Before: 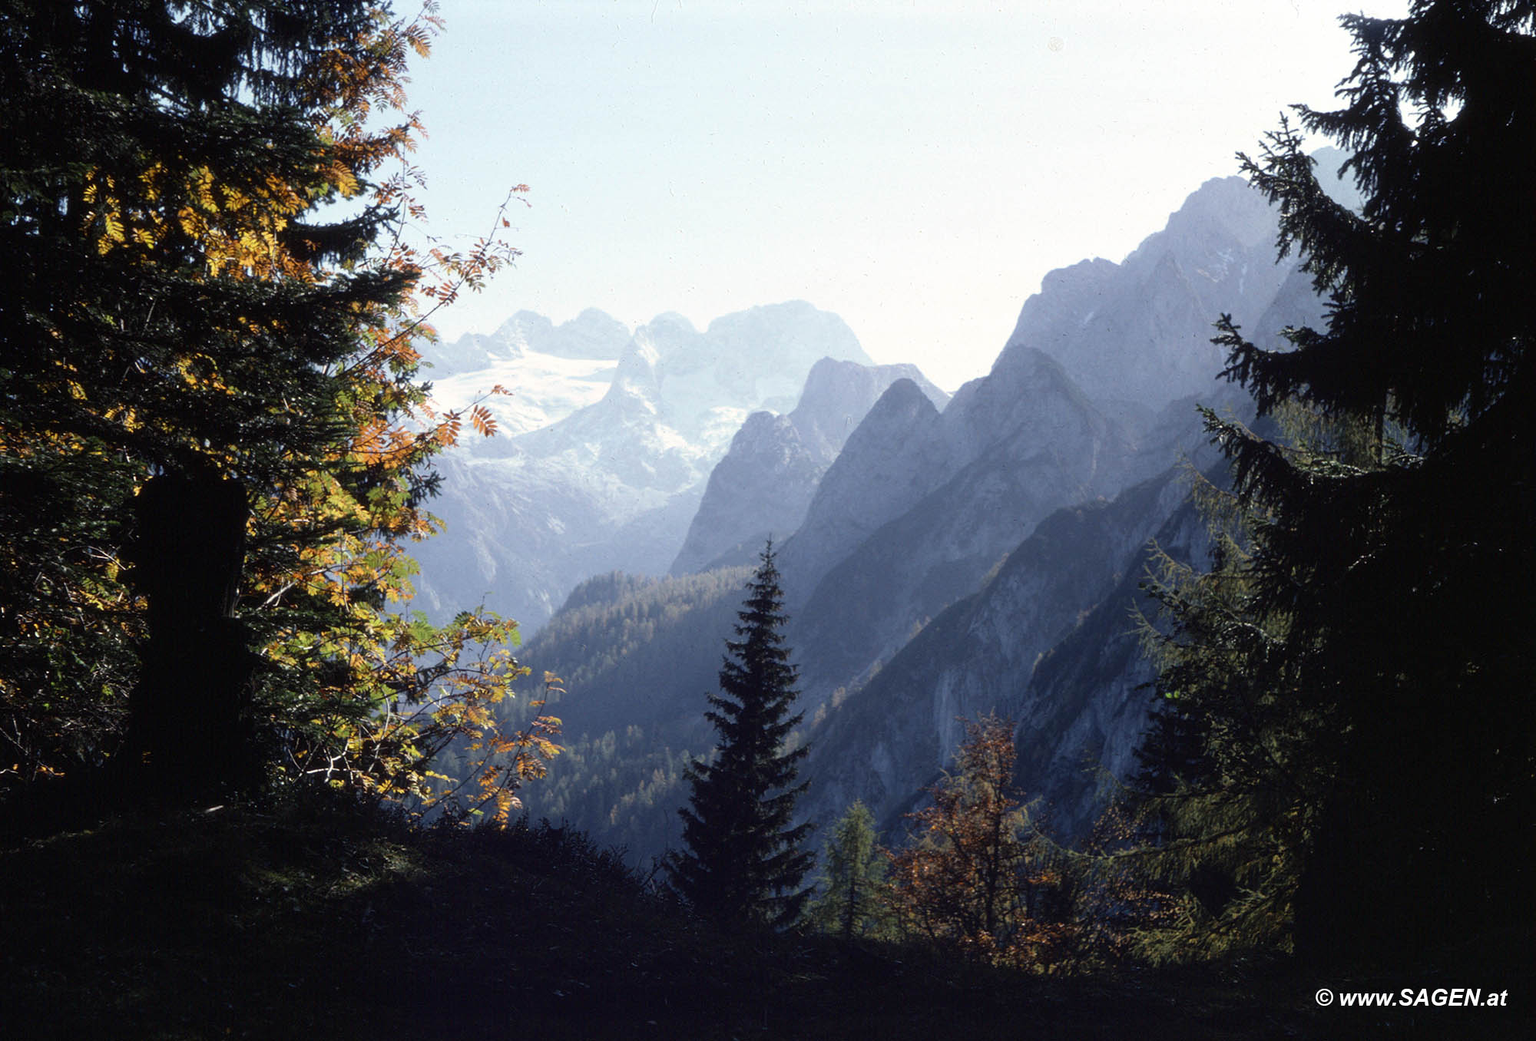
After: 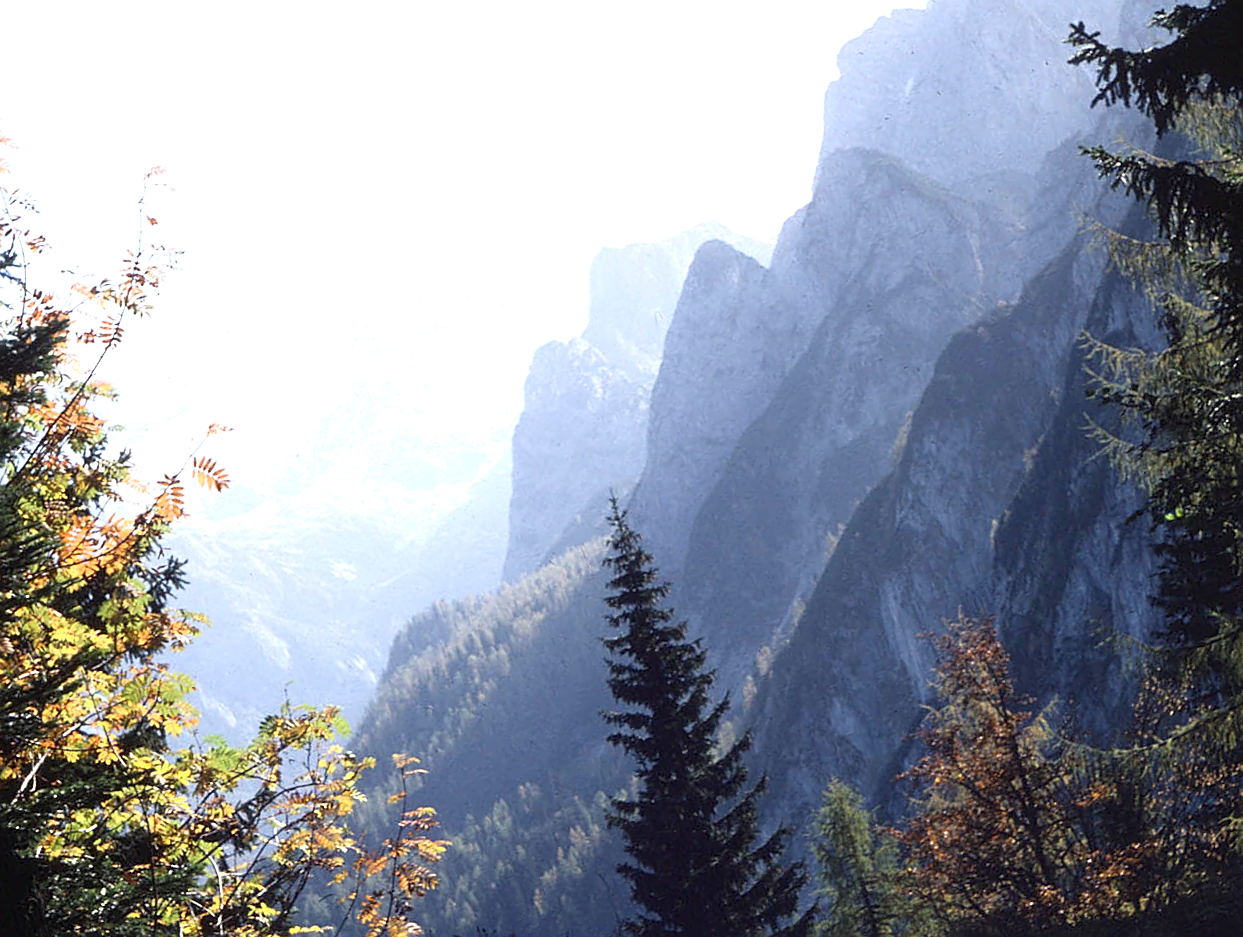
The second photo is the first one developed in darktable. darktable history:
shadows and highlights: shadows -0.013, highlights 40.85
crop and rotate: angle 19.26°, left 6.977%, right 4.088%, bottom 1.114%
tone curve: curves: ch0 [(0, 0) (0.584, 0.595) (1, 1)], color space Lab, linked channels, preserve colors none
sharpen: on, module defaults
exposure: exposure 0.751 EV, compensate exposure bias true, compensate highlight preservation false
